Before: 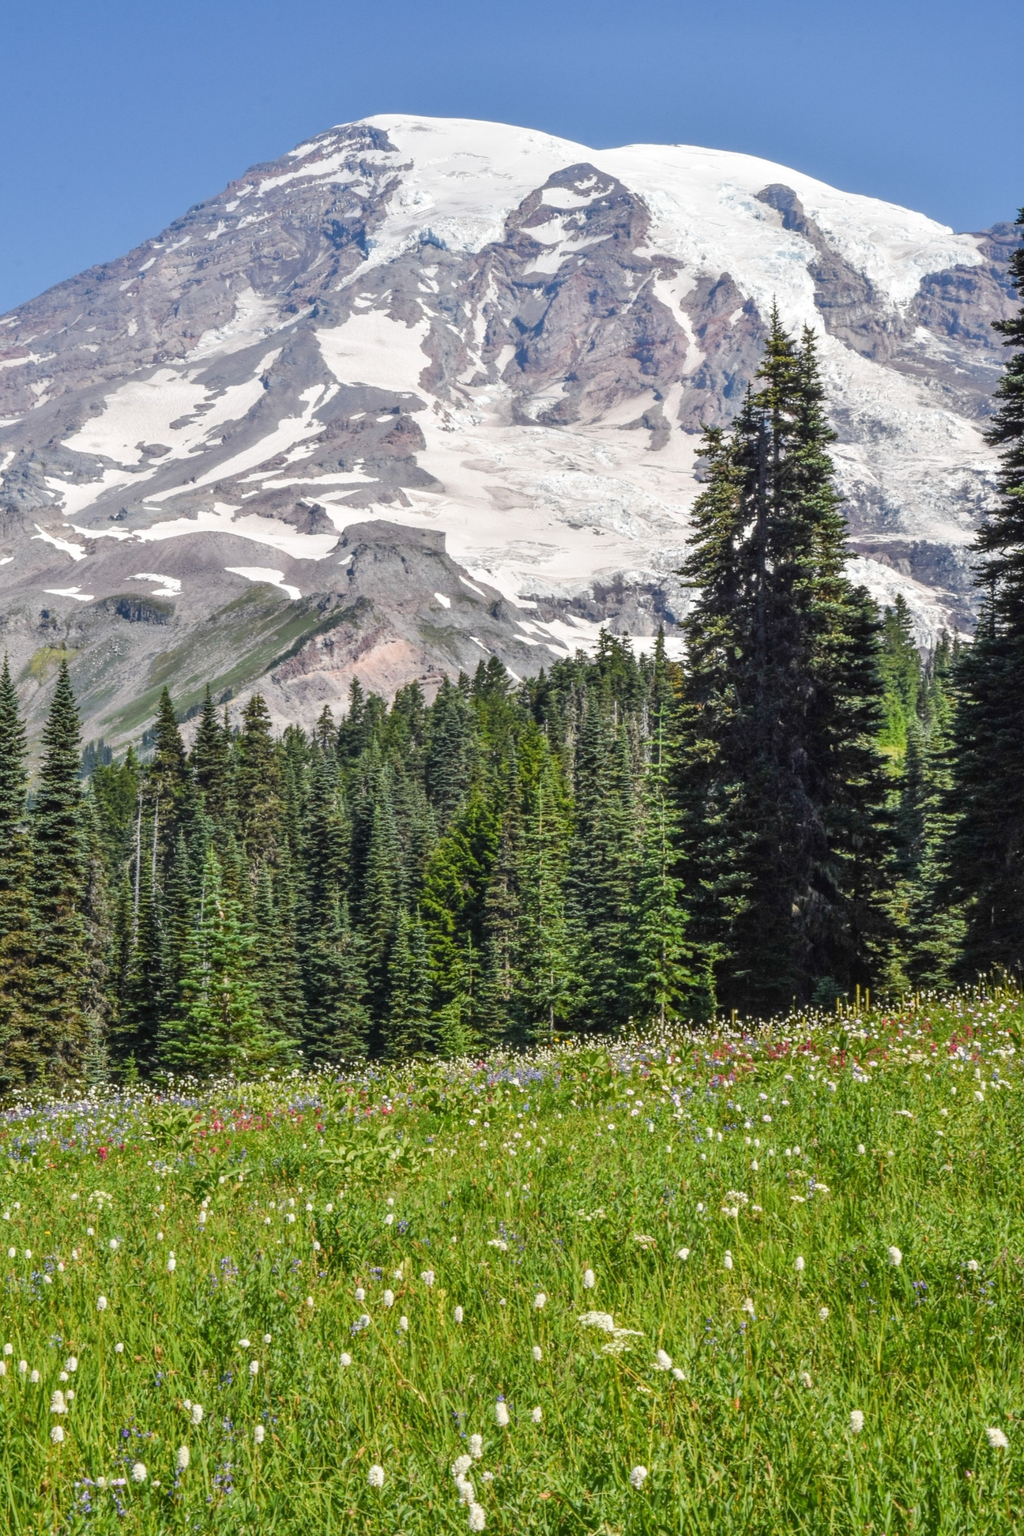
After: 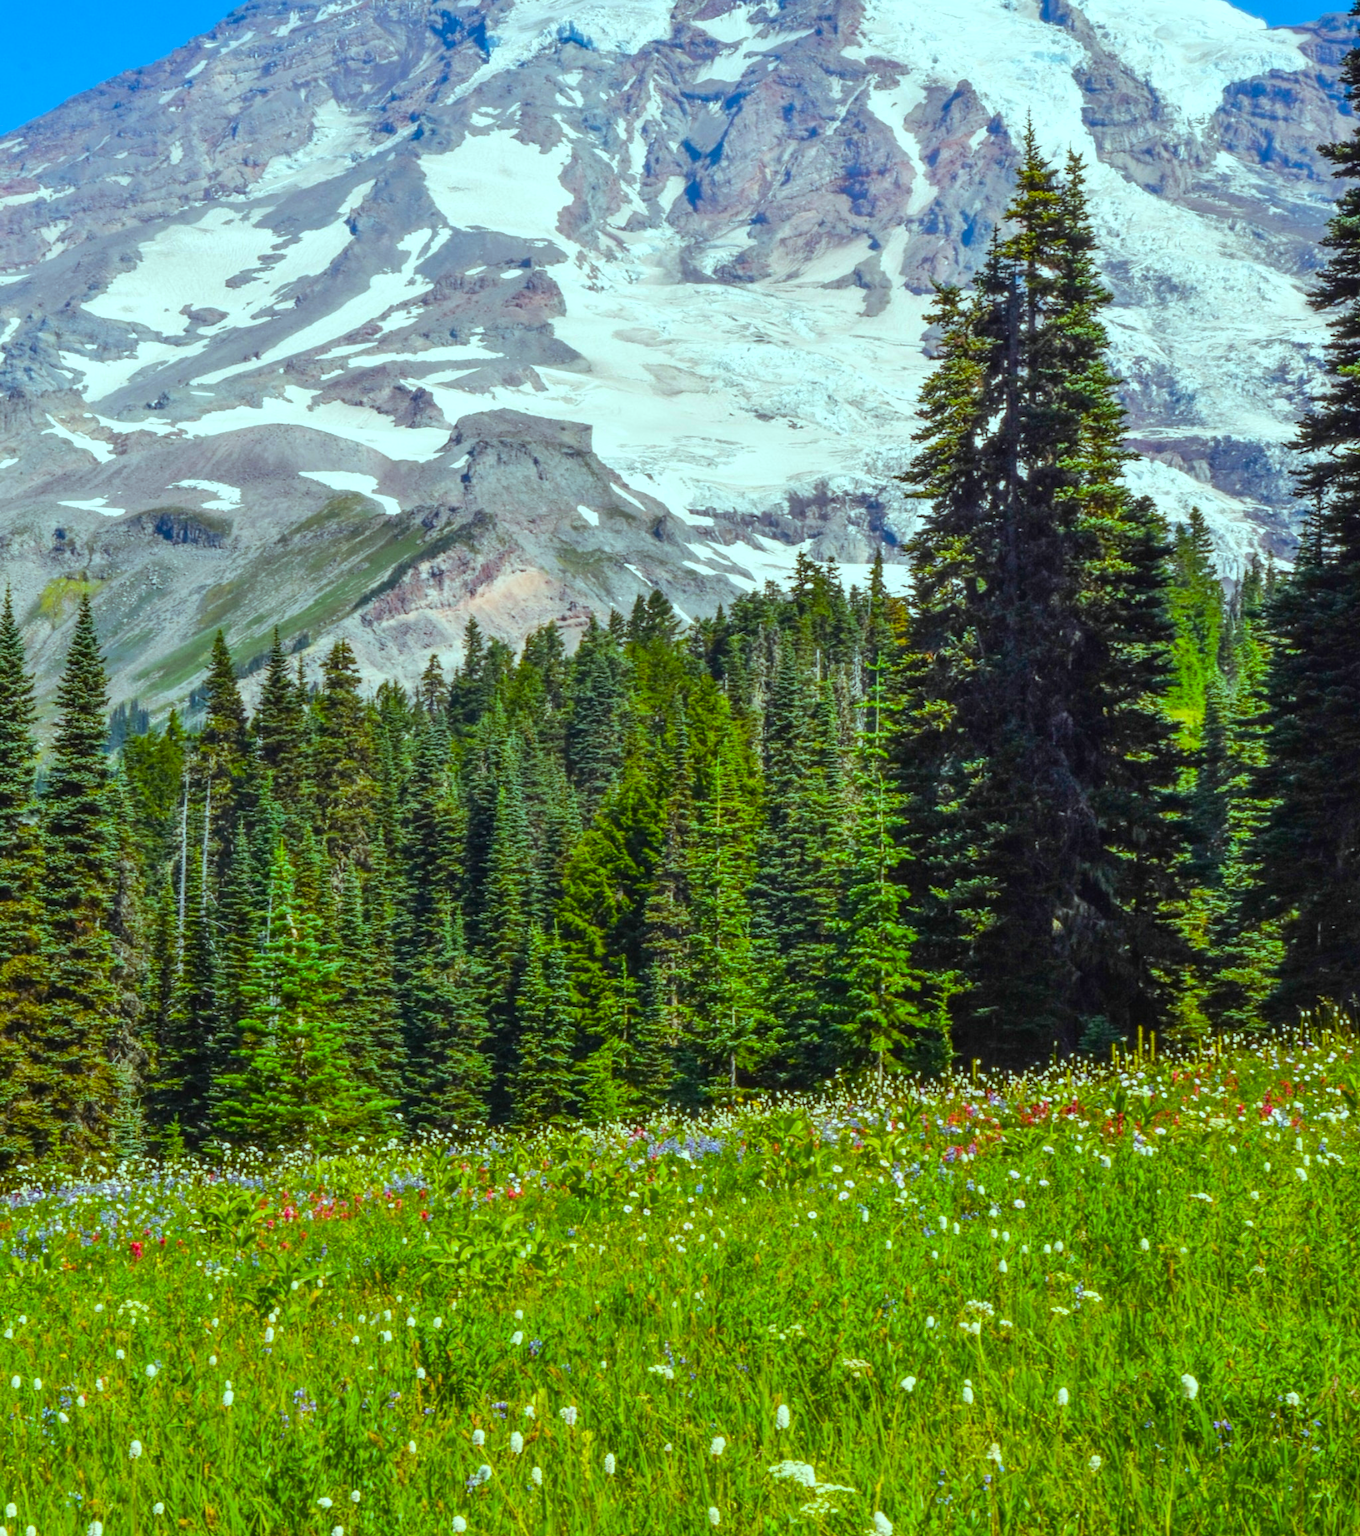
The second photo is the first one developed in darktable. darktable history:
crop: top 13.862%, bottom 10.85%
color balance rgb: highlights gain › chroma 4.086%, highlights gain › hue 199.76°, linear chroma grading › global chroma 49.901%, perceptual saturation grading › global saturation 15.857%
